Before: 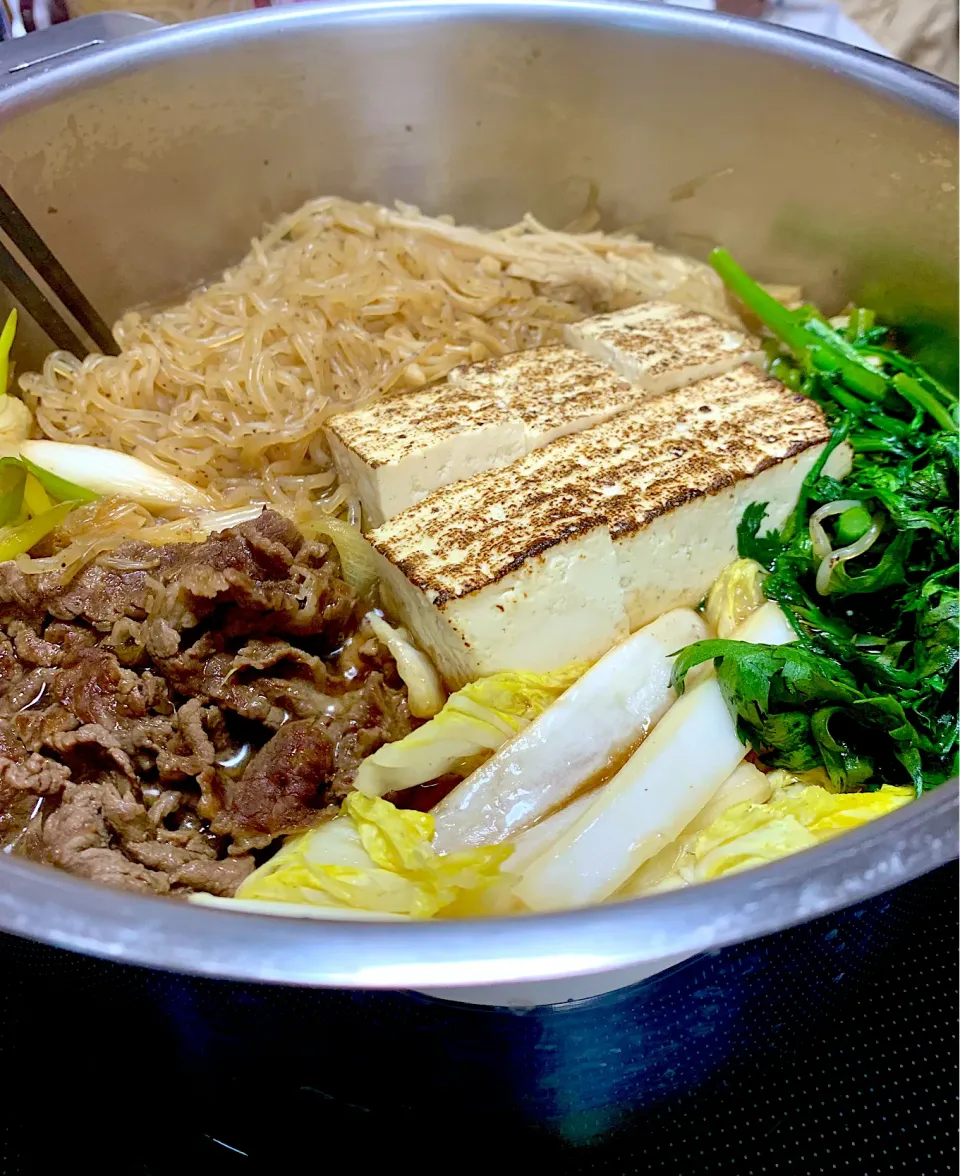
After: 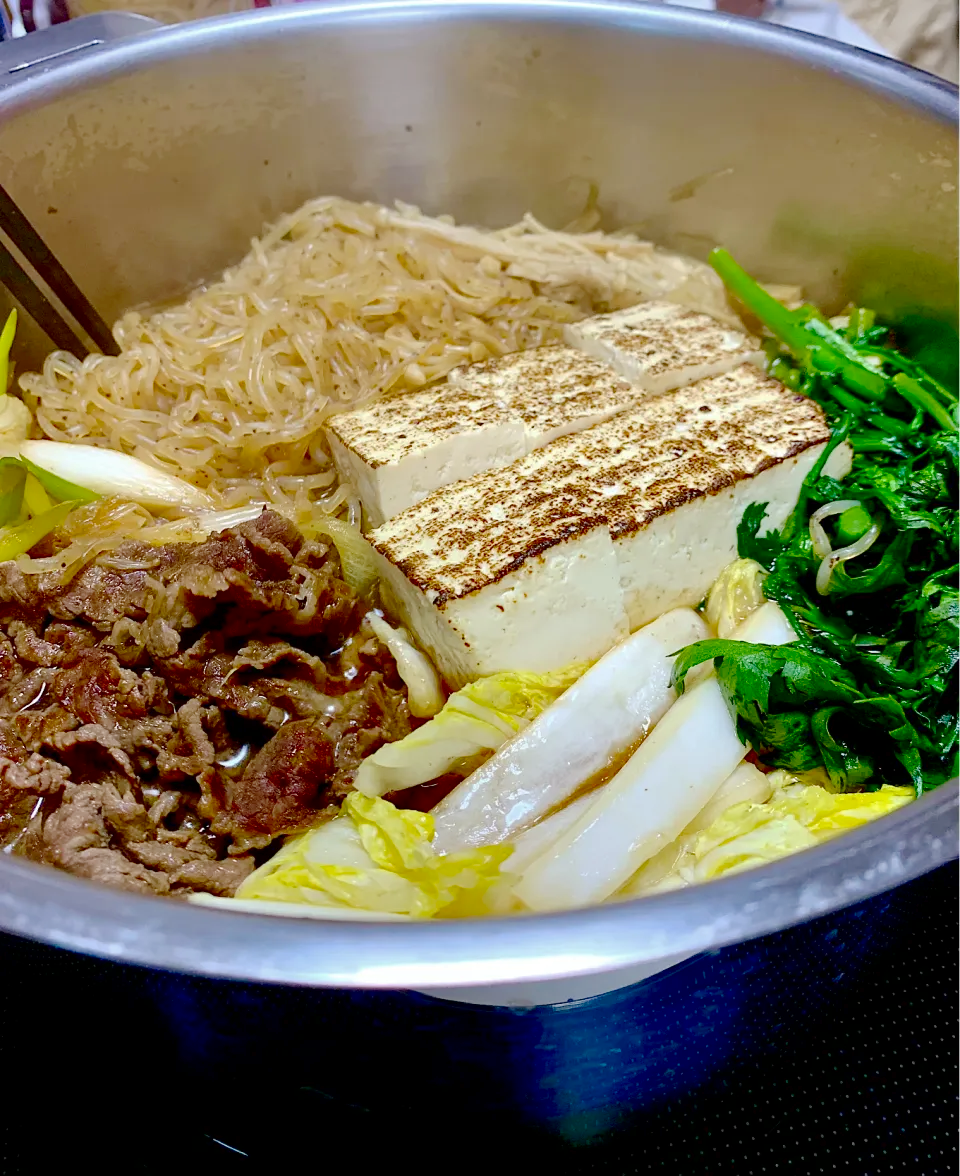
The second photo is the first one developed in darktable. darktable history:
base curve: curves: ch0 [(0, 0) (0.158, 0.273) (0.879, 0.895) (1, 1)], preserve colors none
contrast brightness saturation: brightness -0.246, saturation 0.199
